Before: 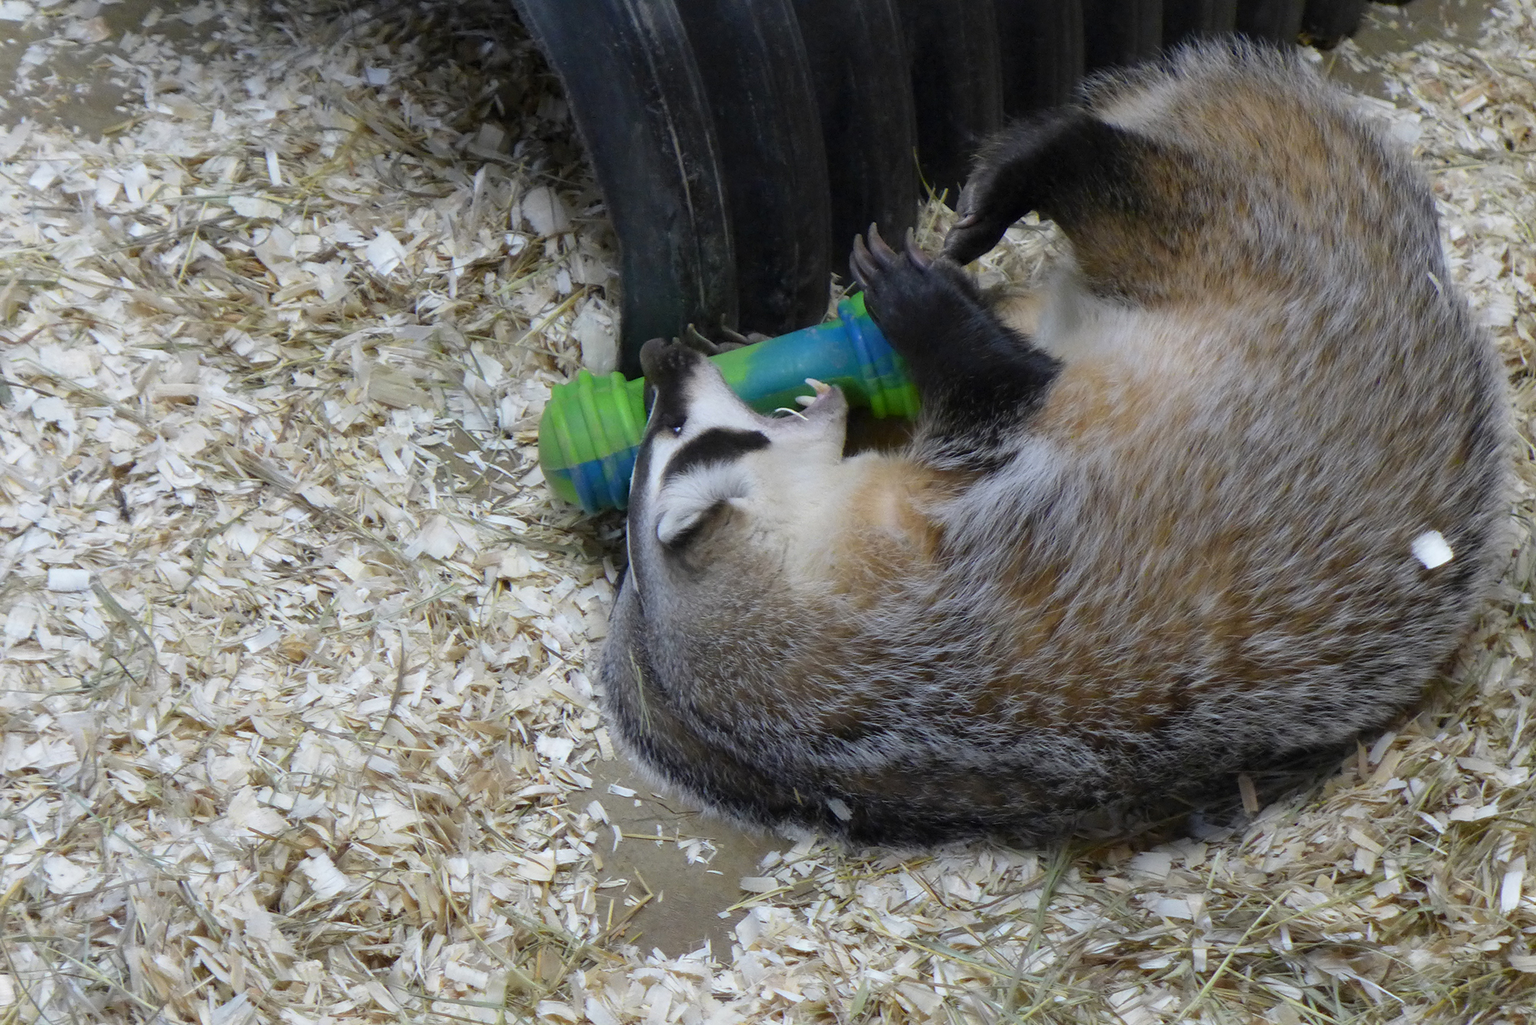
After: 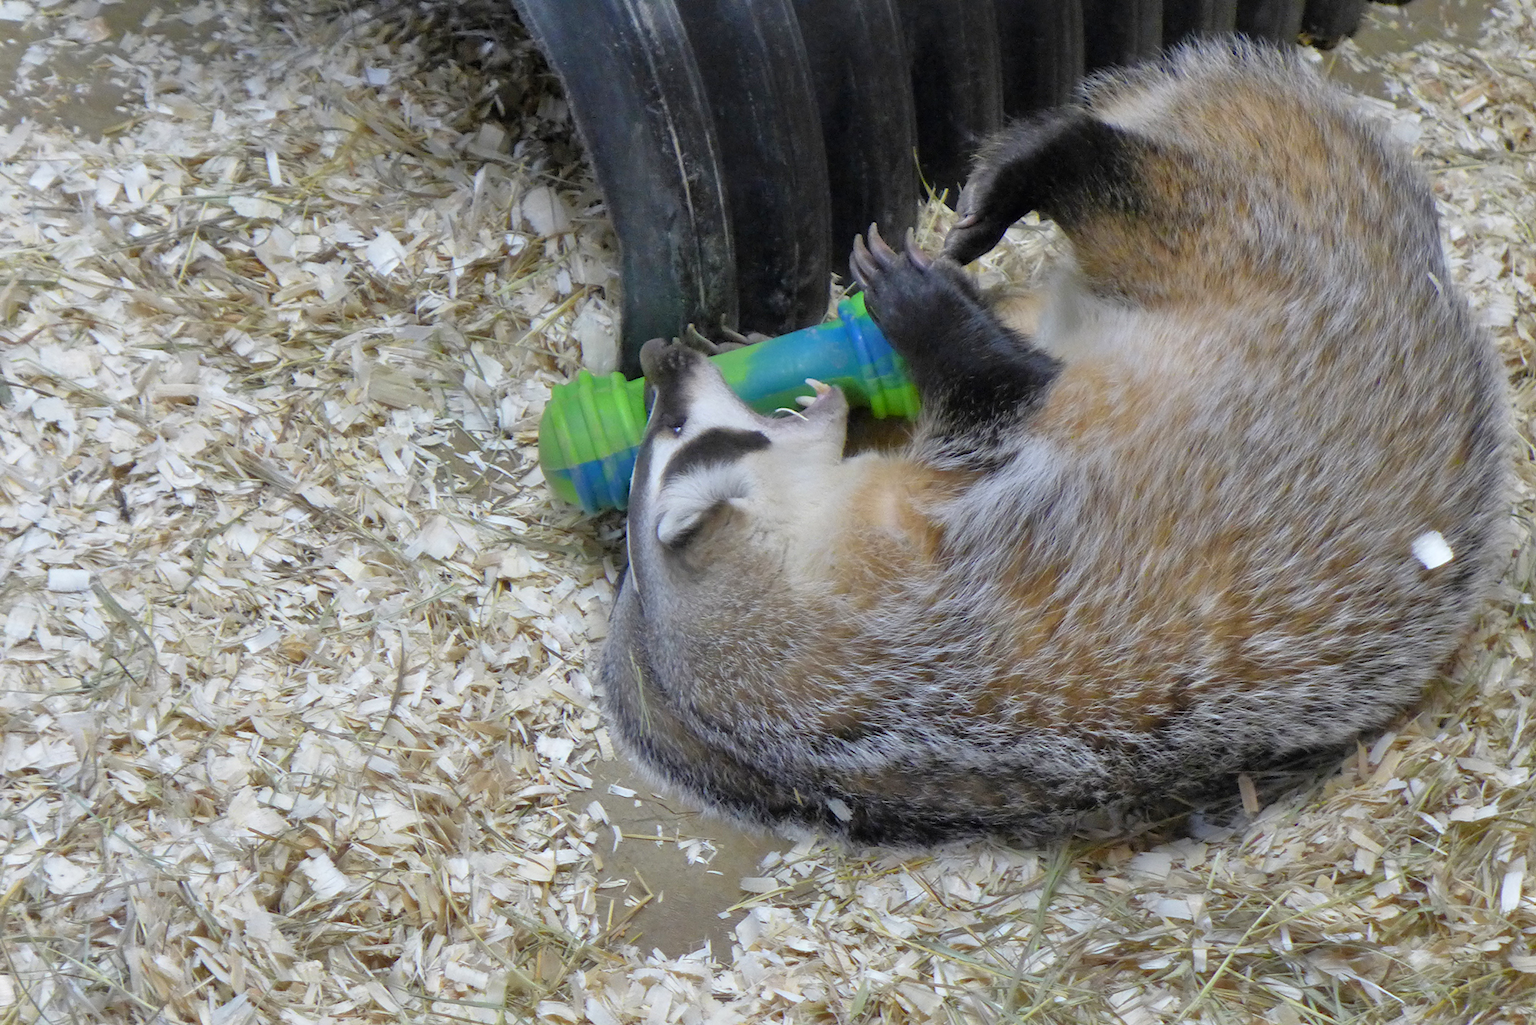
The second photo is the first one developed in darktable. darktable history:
tone equalizer: -7 EV 0.154 EV, -6 EV 0.597 EV, -5 EV 1.14 EV, -4 EV 1.32 EV, -3 EV 1.15 EV, -2 EV 0.6 EV, -1 EV 0.154 EV
